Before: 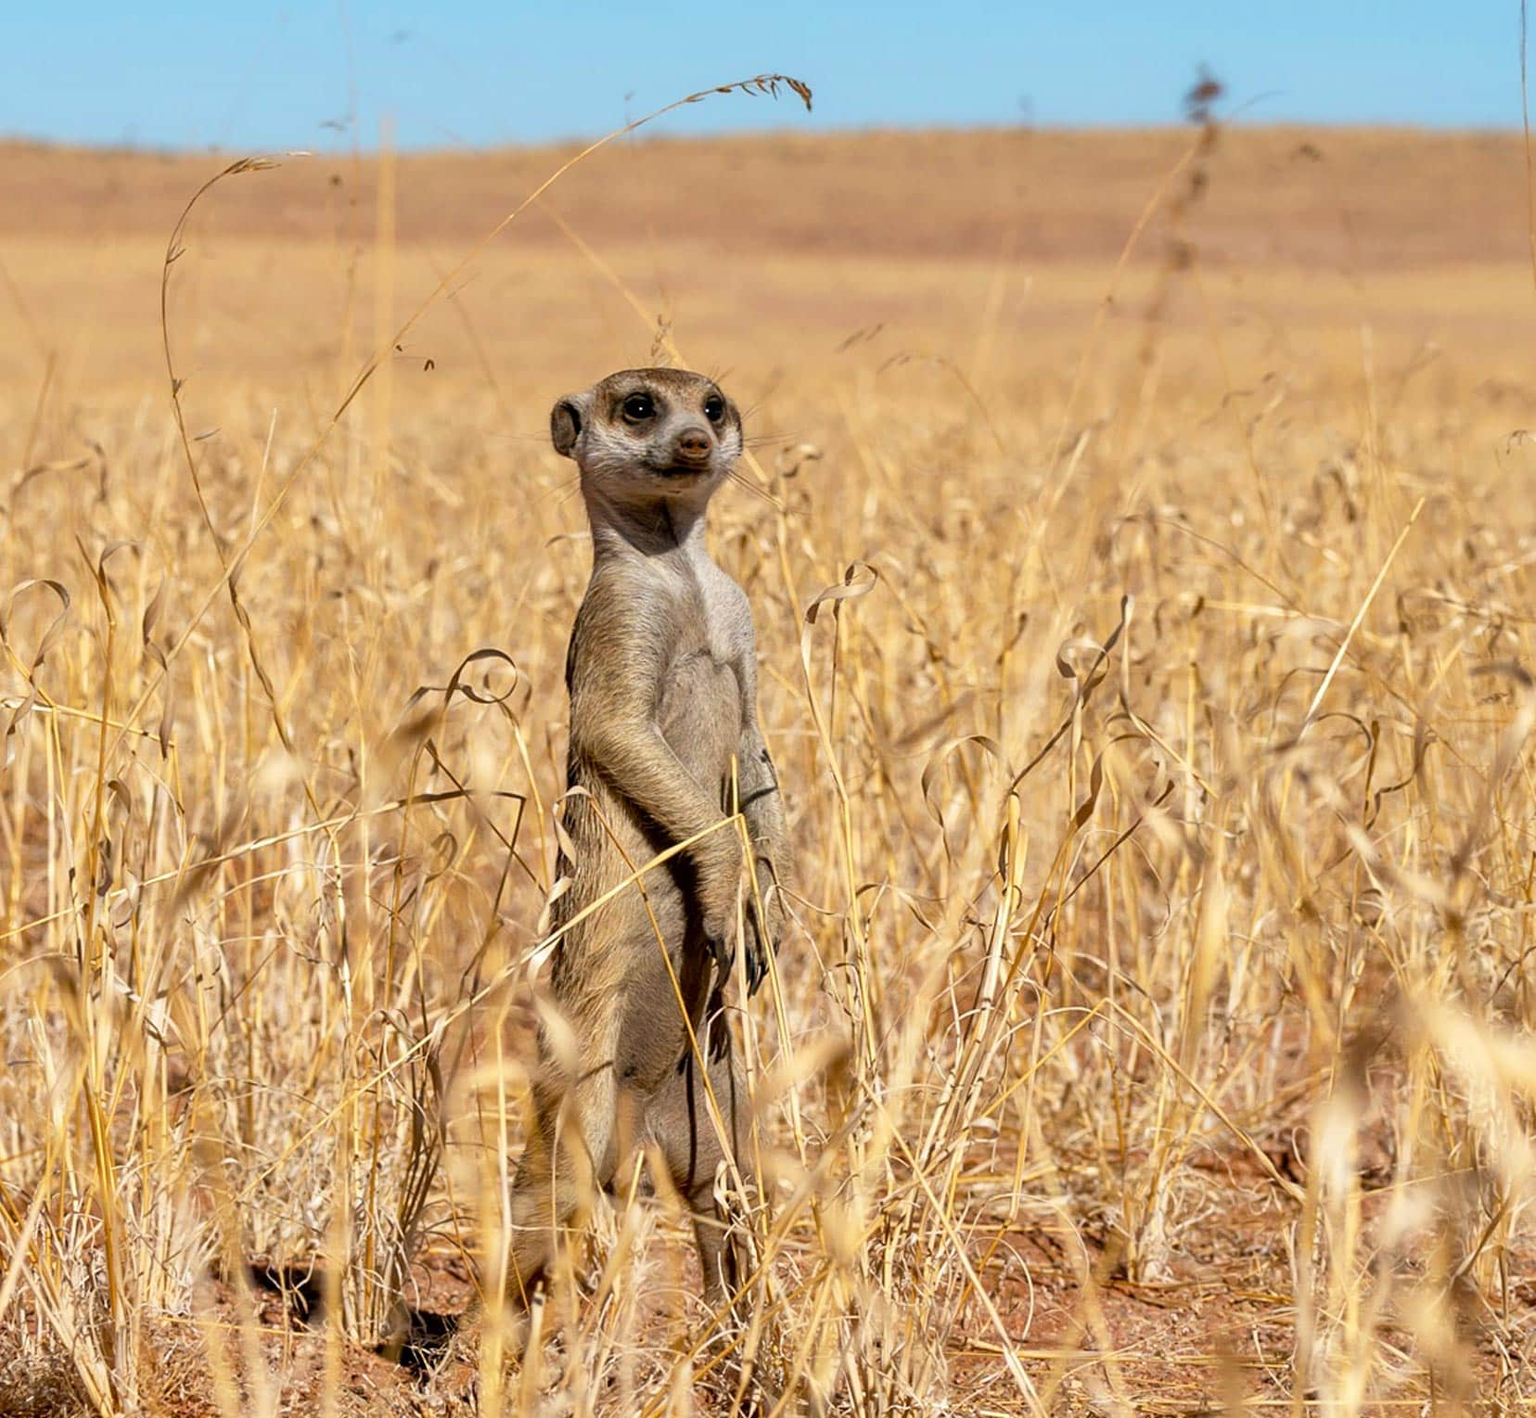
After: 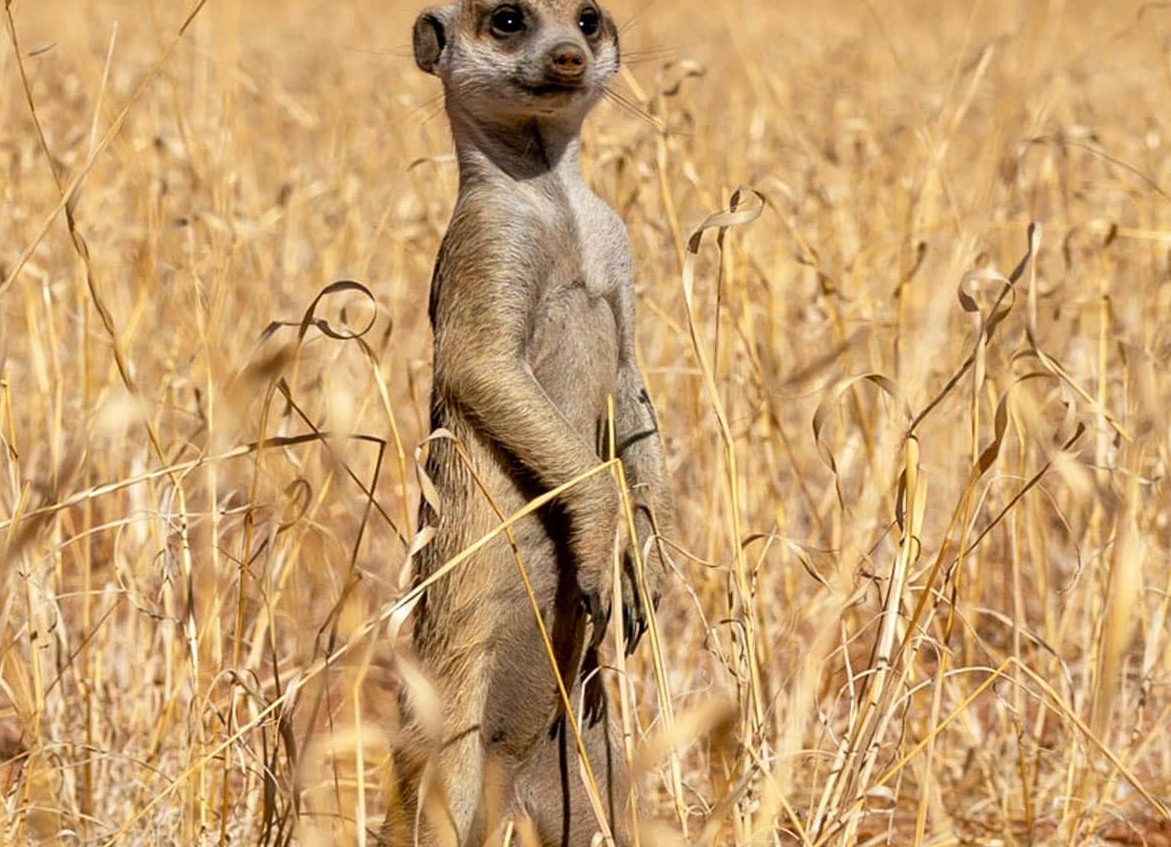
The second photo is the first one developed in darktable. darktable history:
crop: left 10.959%, top 27.406%, right 18.307%, bottom 17.164%
